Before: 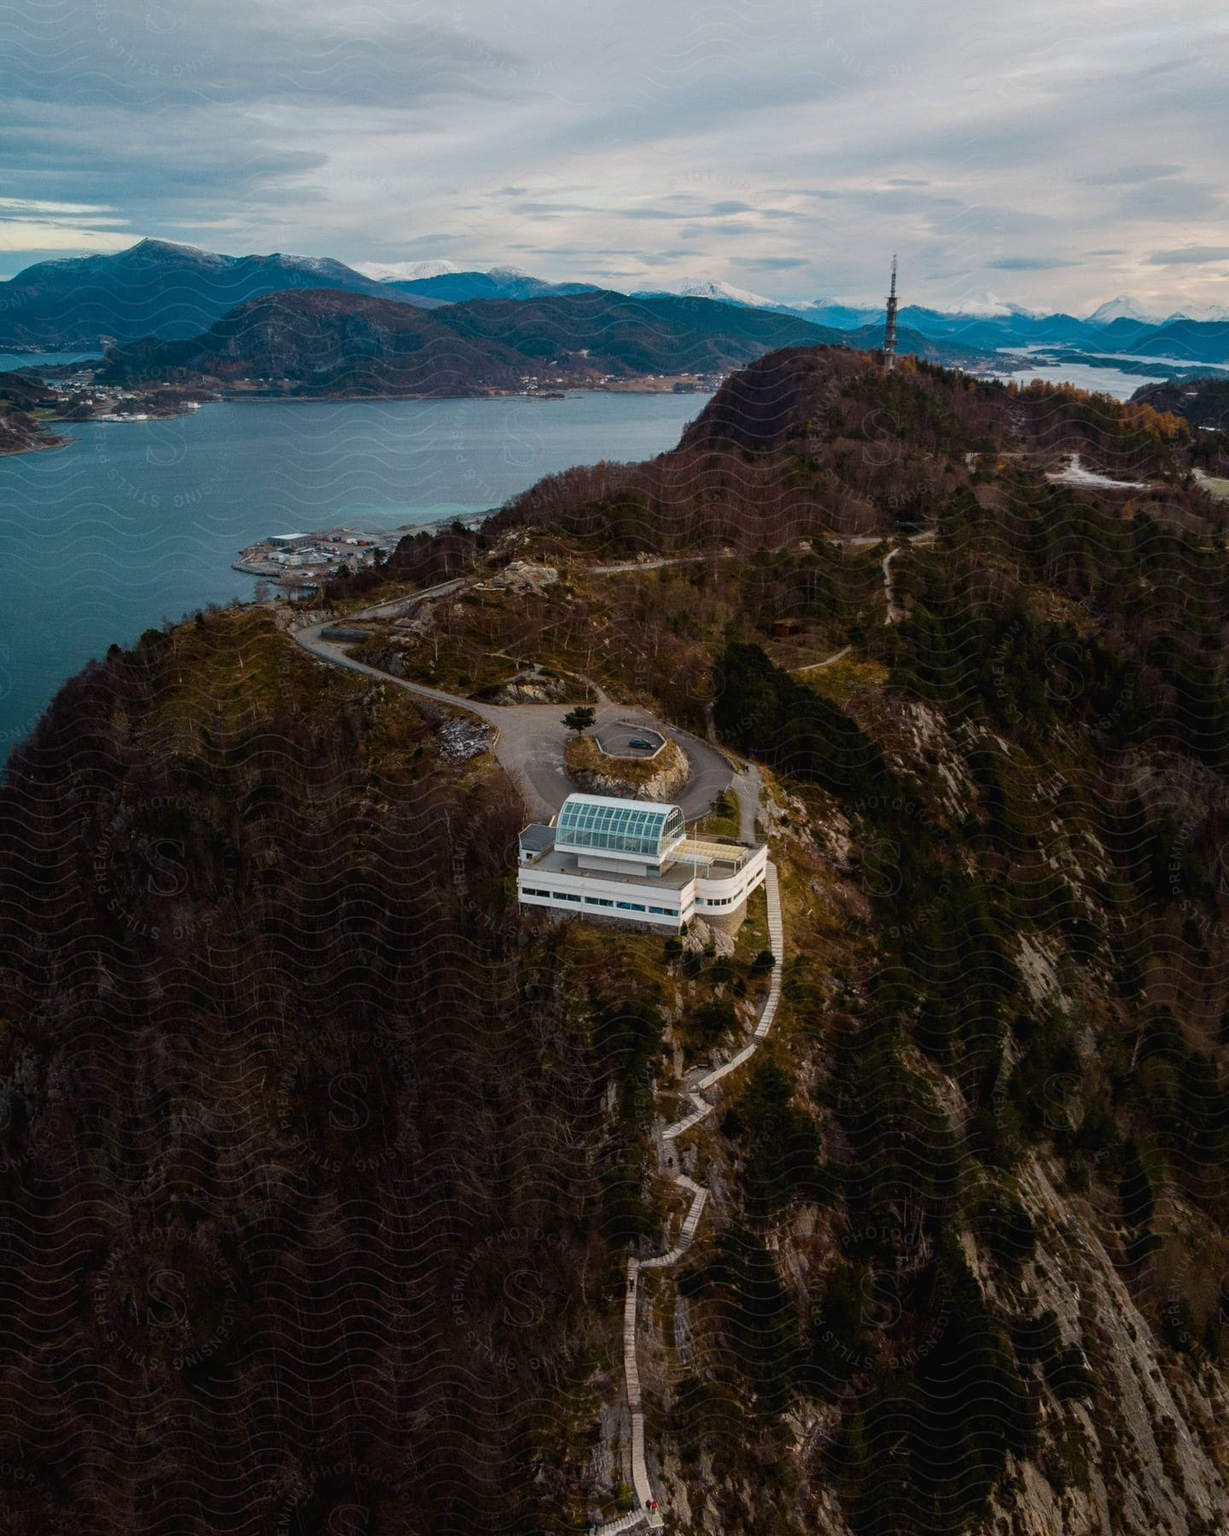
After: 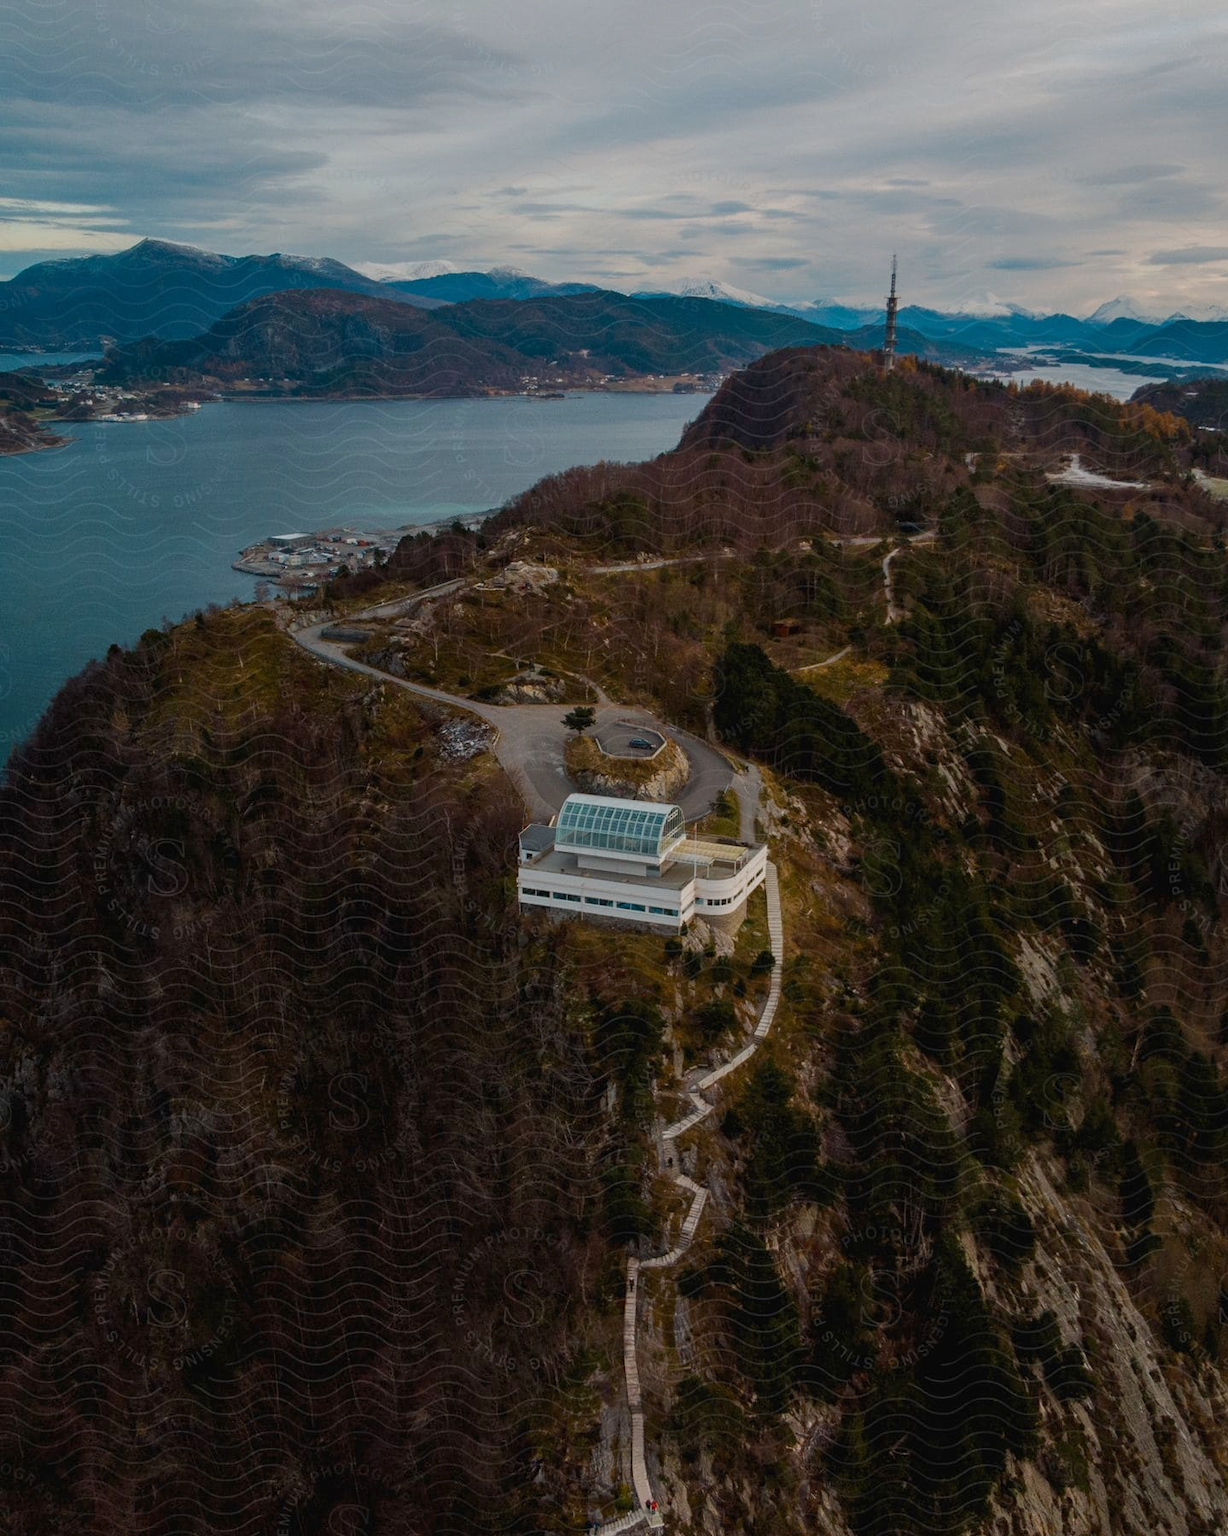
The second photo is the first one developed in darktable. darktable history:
tone equalizer: -8 EV 0.274 EV, -7 EV 0.407 EV, -6 EV 0.449 EV, -5 EV 0.228 EV, -3 EV -0.243 EV, -2 EV -0.419 EV, -1 EV -0.421 EV, +0 EV -0.277 EV, luminance estimator HSV value / RGB max
